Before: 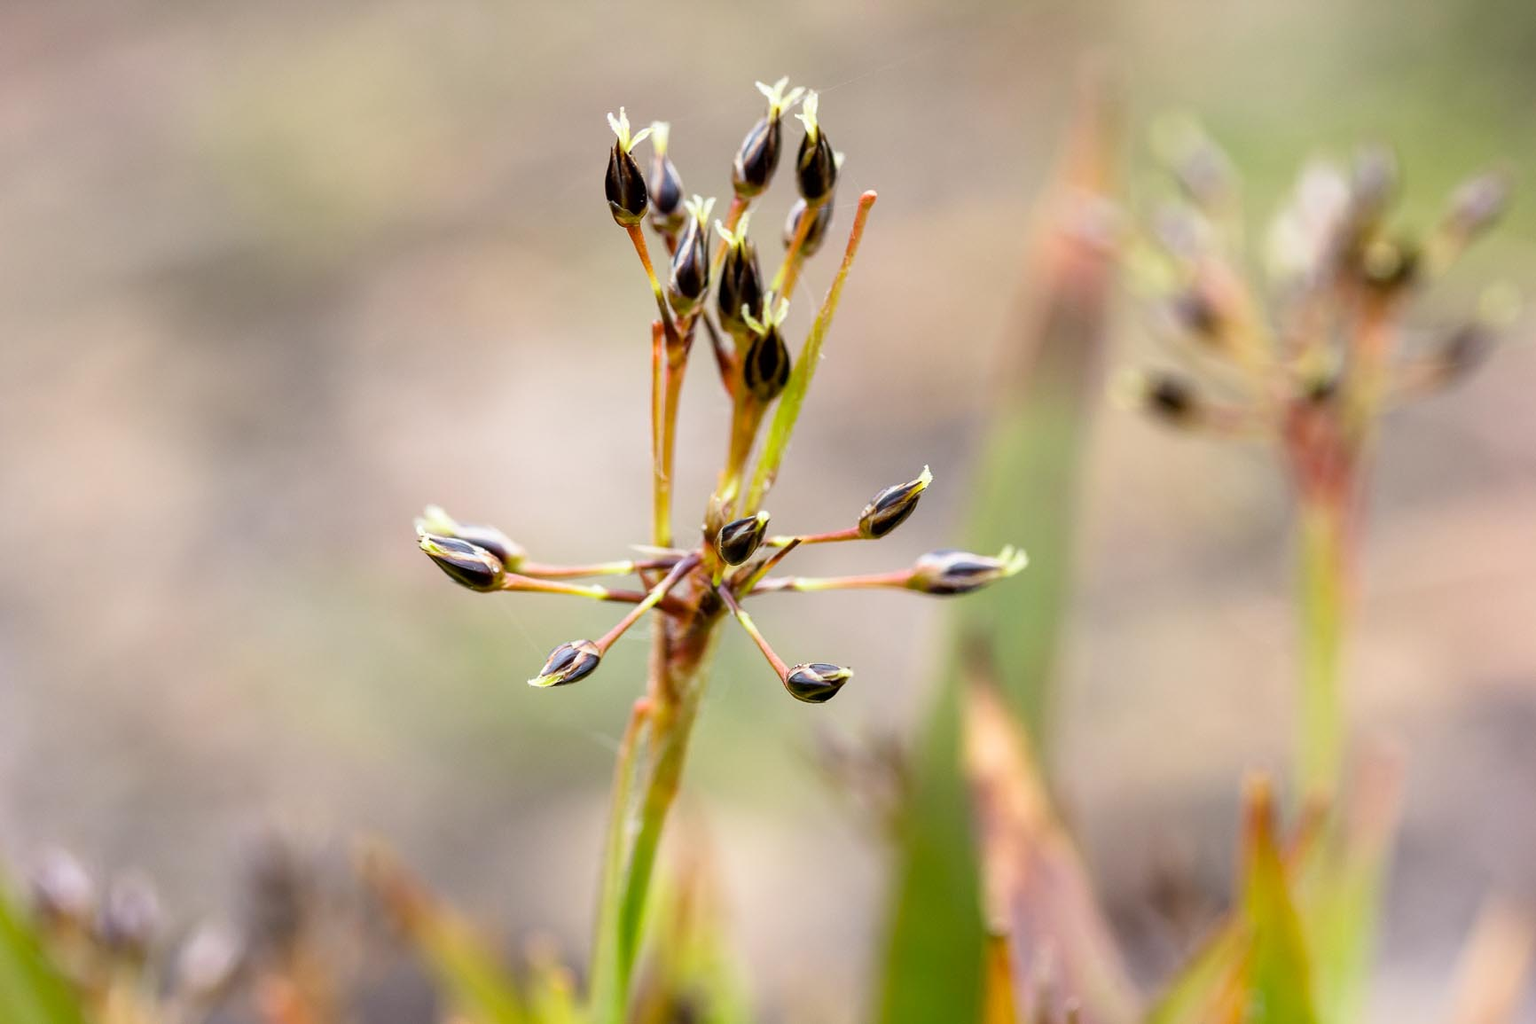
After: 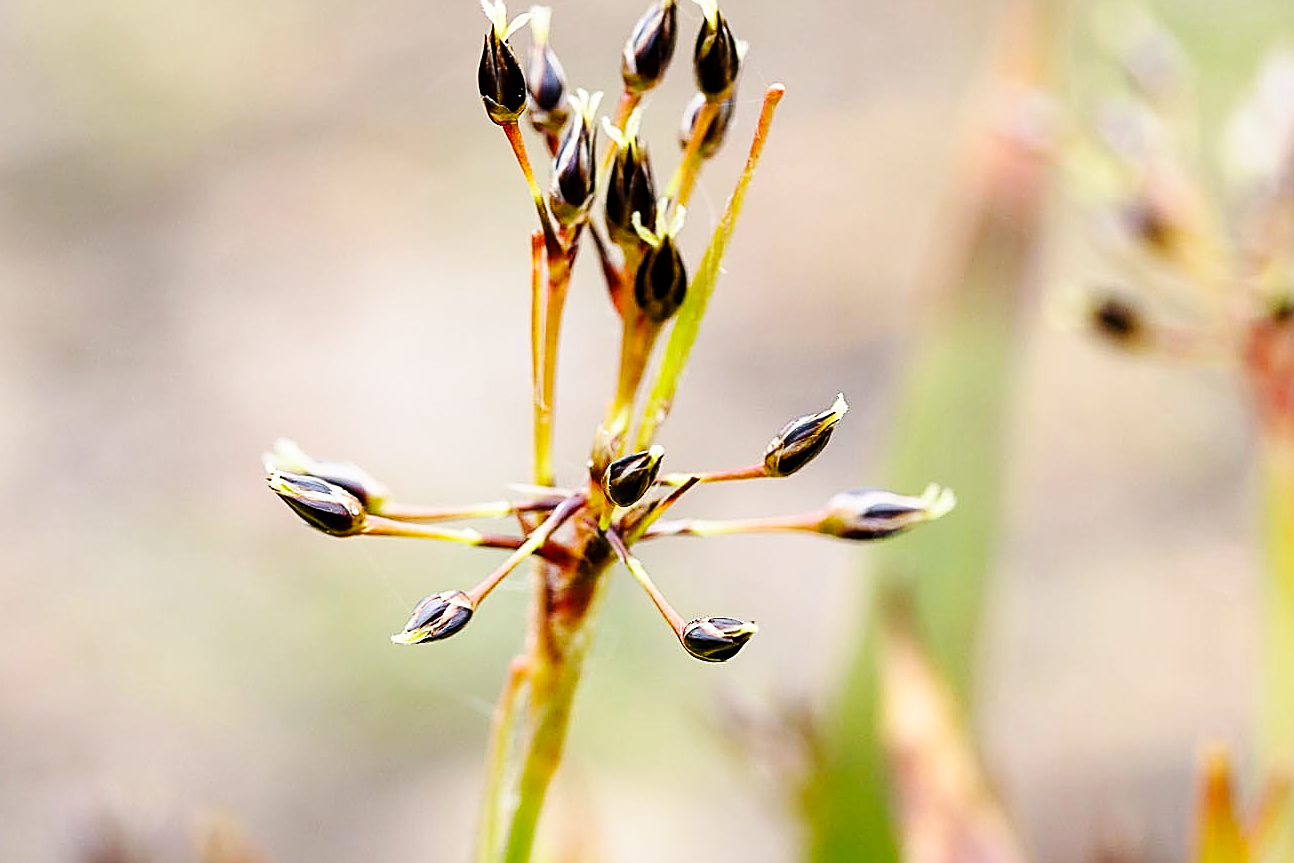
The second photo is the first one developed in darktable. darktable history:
crop and rotate: left 11.831%, top 11.346%, right 13.429%, bottom 13.899%
base curve: curves: ch0 [(0, 0) (0.036, 0.025) (0.121, 0.166) (0.206, 0.329) (0.605, 0.79) (1, 1)], preserve colors none
sharpen: radius 1.685, amount 1.294
